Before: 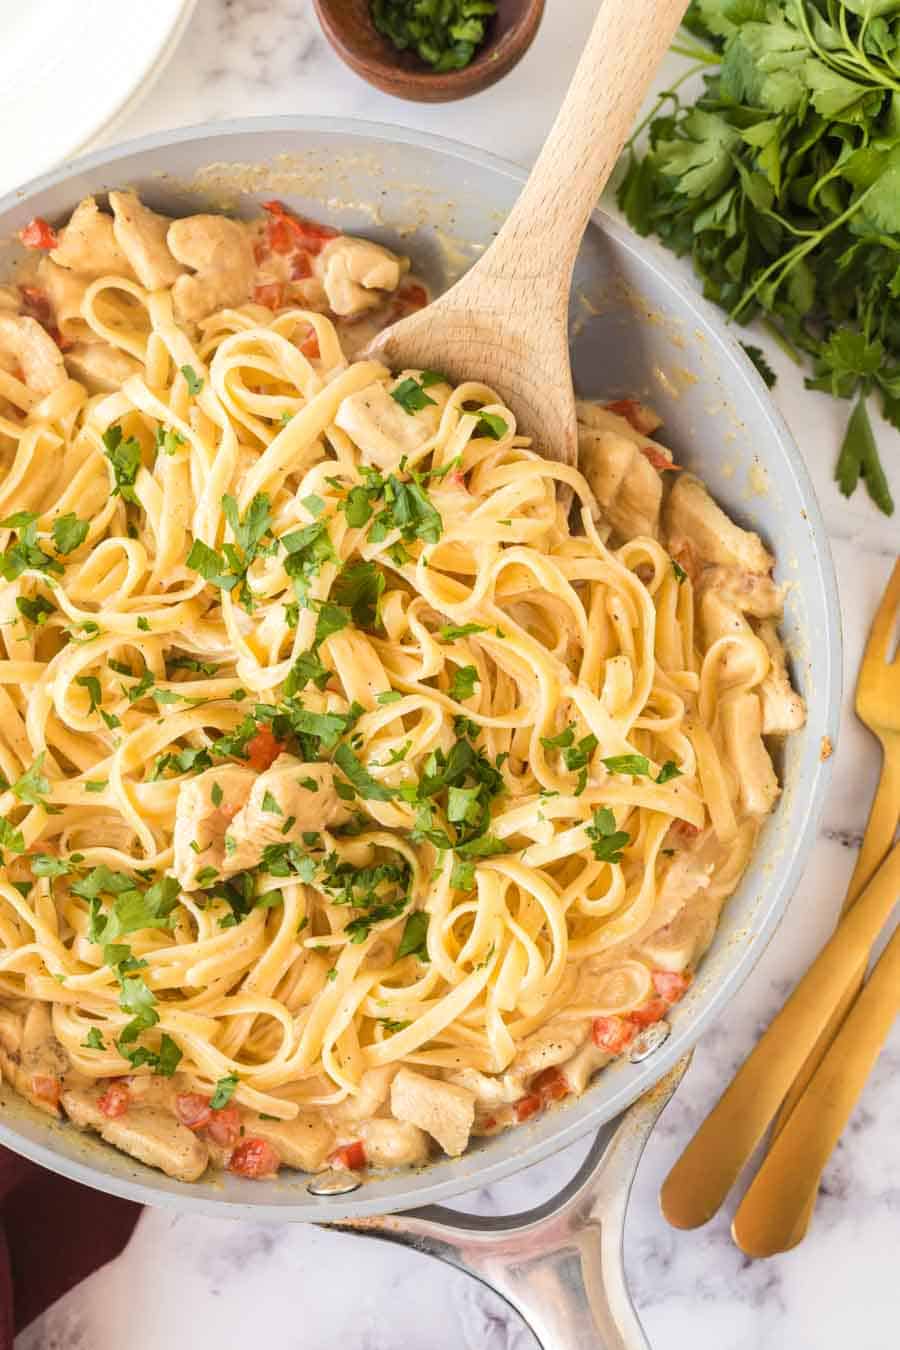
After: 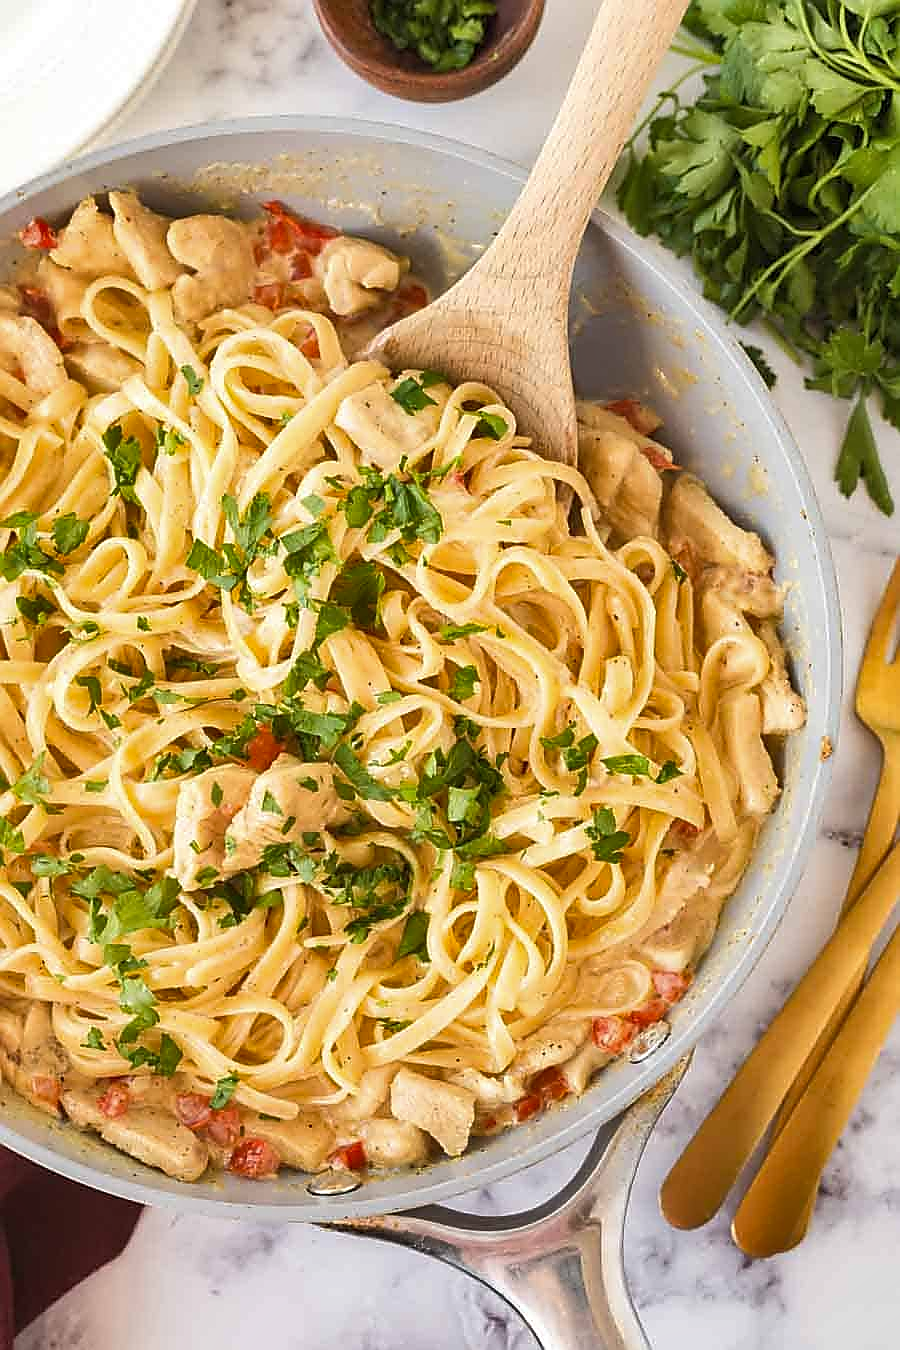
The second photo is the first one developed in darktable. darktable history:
sharpen: radius 1.368, amount 1.255, threshold 0.734
shadows and highlights: soften with gaussian
